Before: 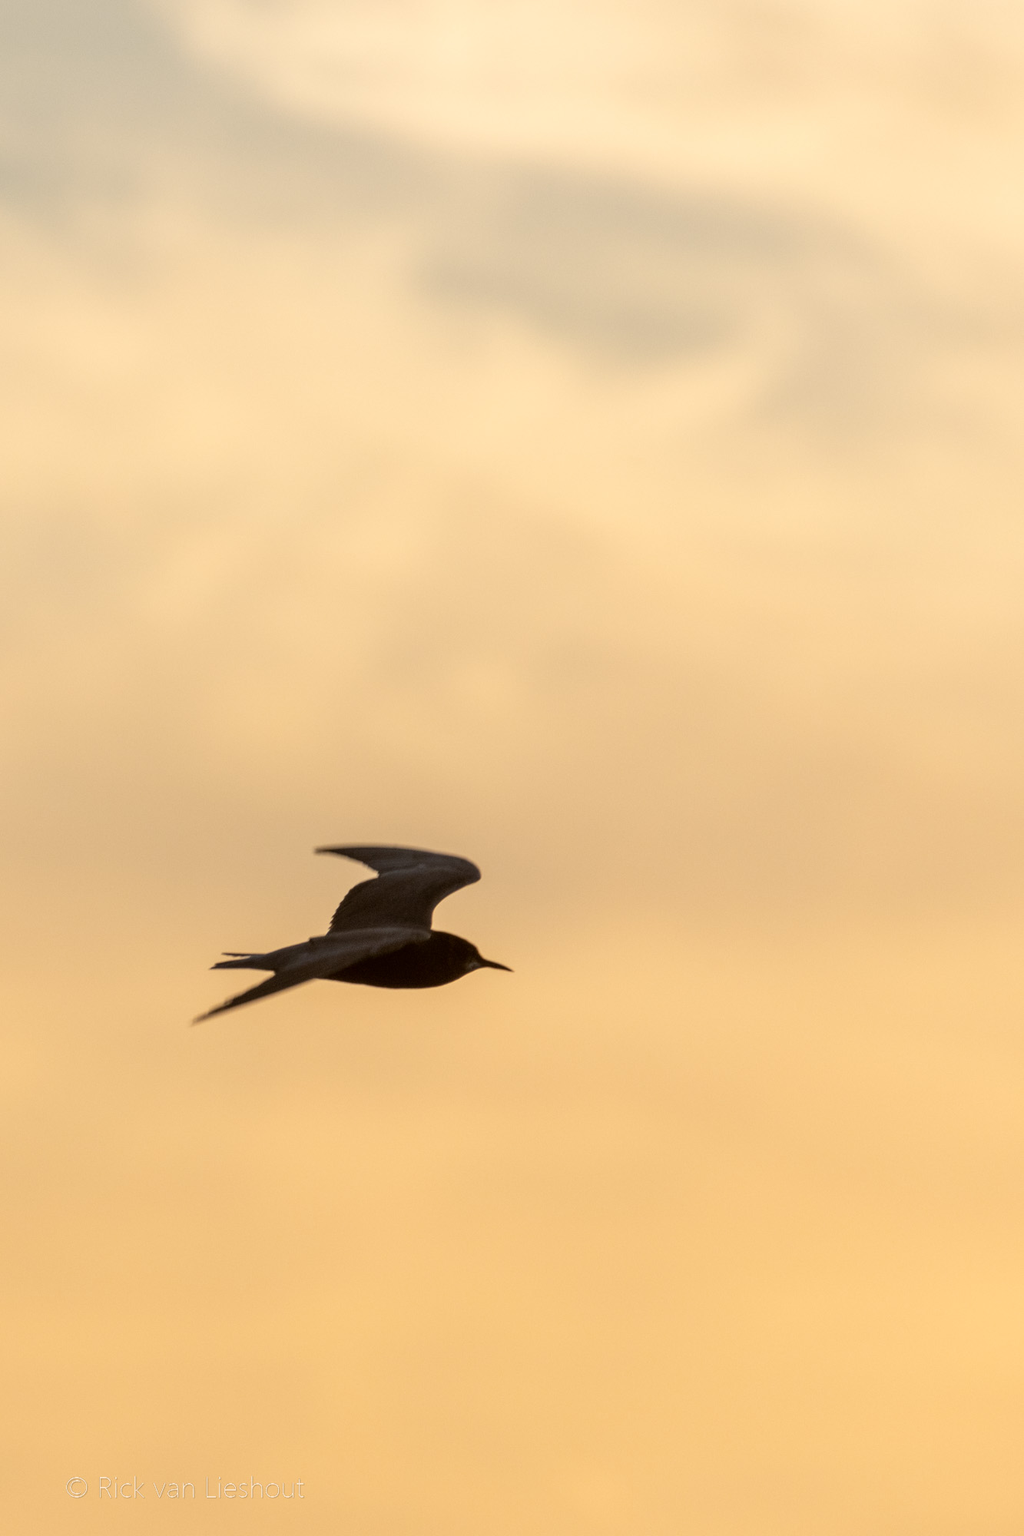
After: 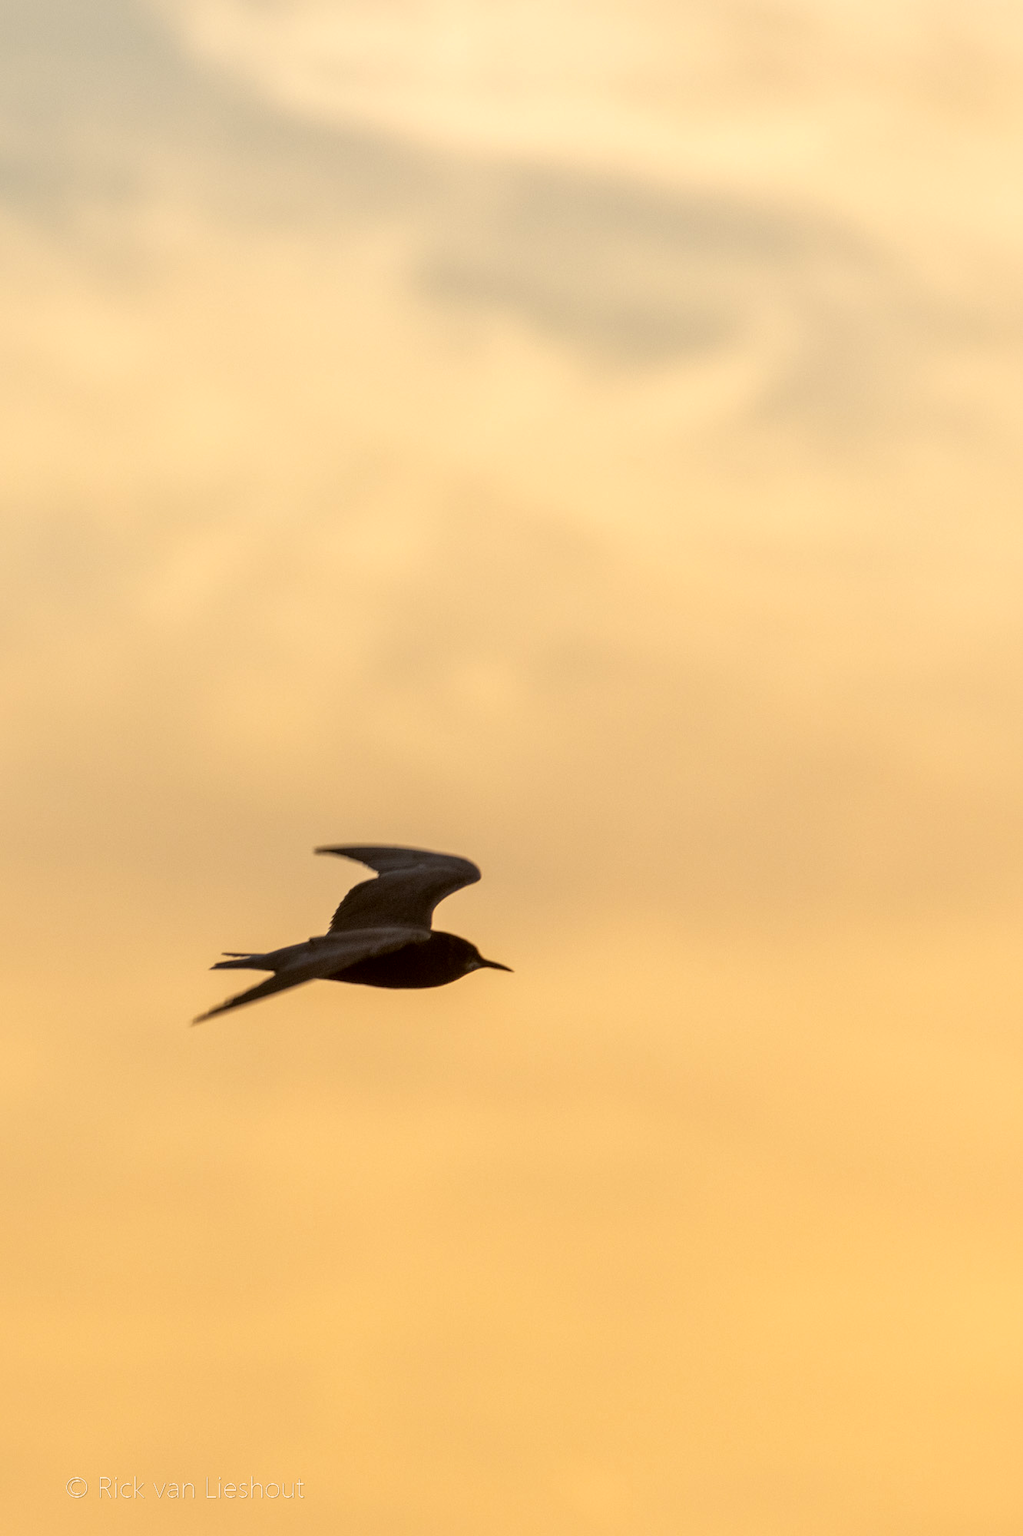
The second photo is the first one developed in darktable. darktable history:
color balance rgb: perceptual saturation grading › global saturation 0.283%, global vibrance 12.541%
local contrast: mode bilateral grid, contrast 19, coarseness 51, detail 132%, midtone range 0.2
contrast brightness saturation: saturation 0.134
